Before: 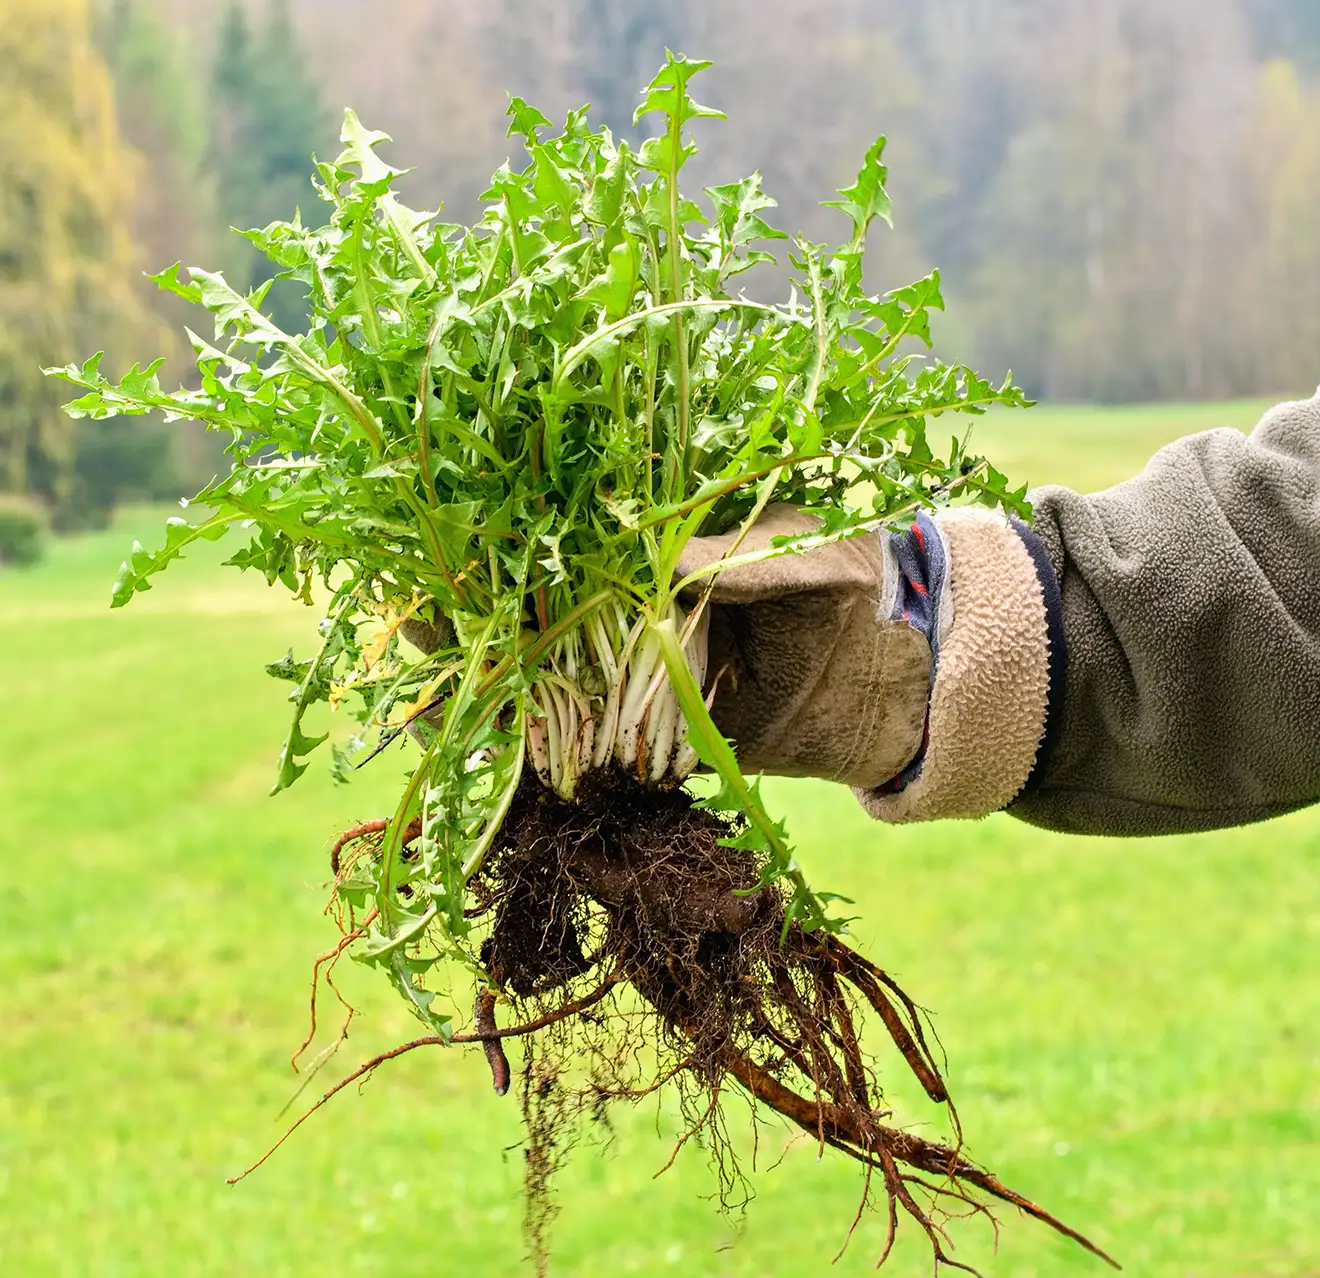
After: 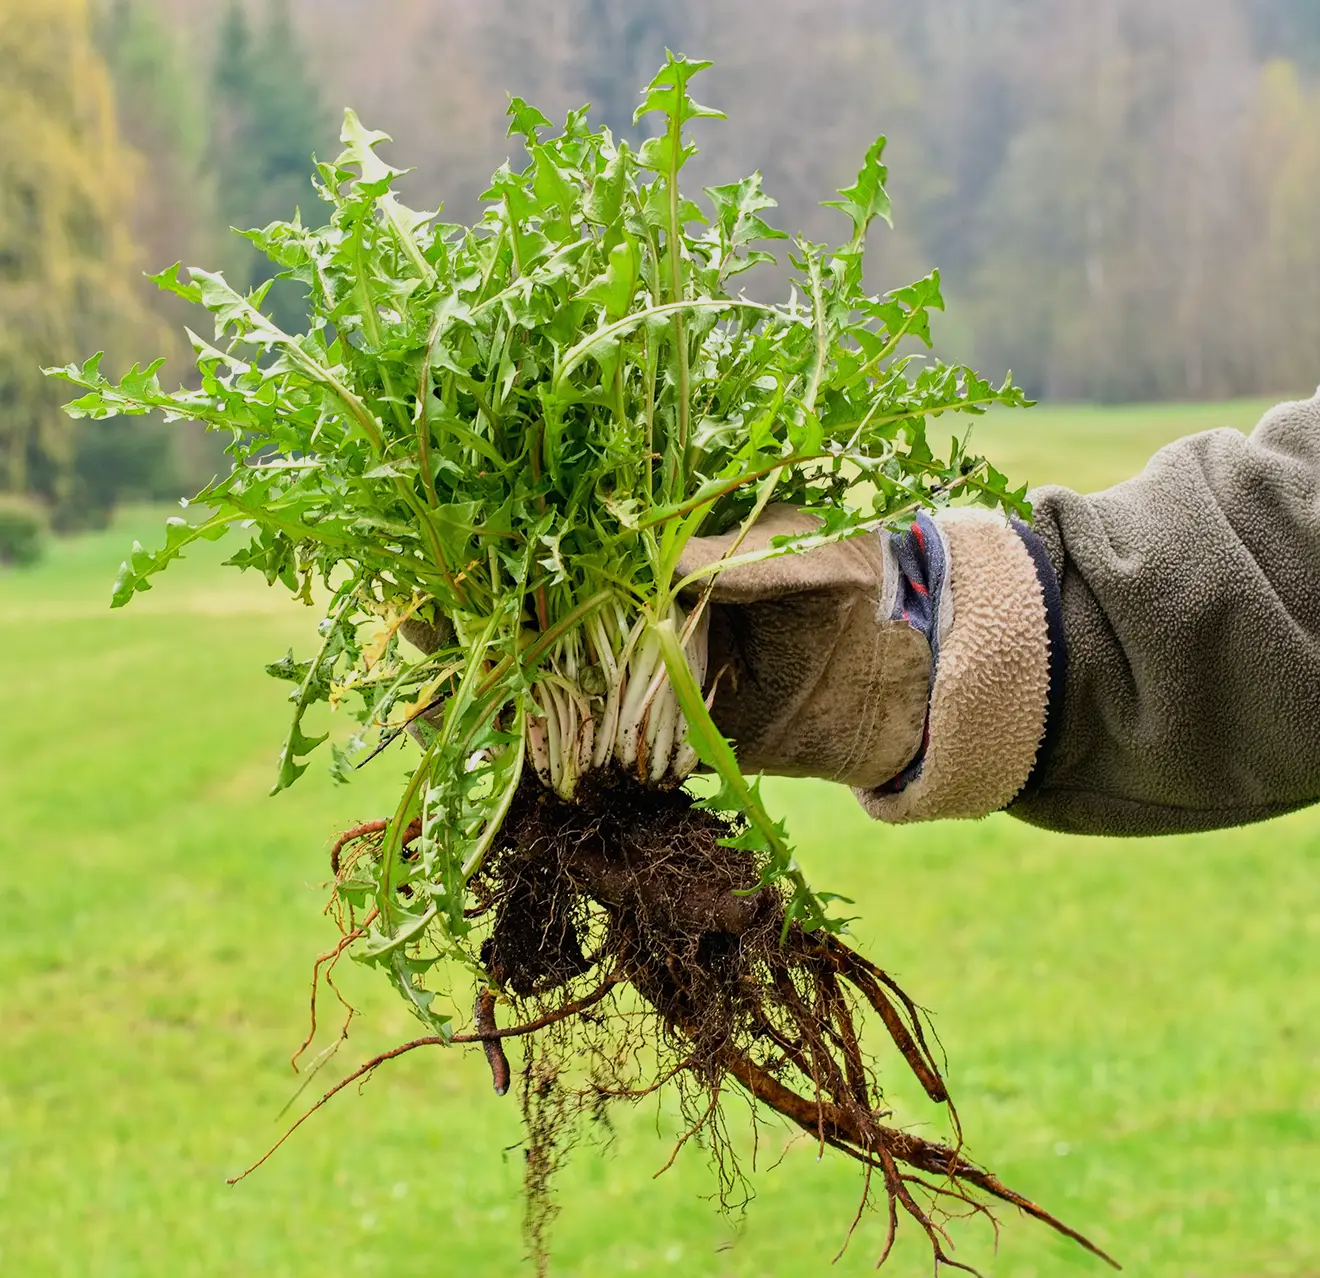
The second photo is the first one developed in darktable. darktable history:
exposure: exposure -0.35 EV, compensate exposure bias true, compensate highlight preservation false
